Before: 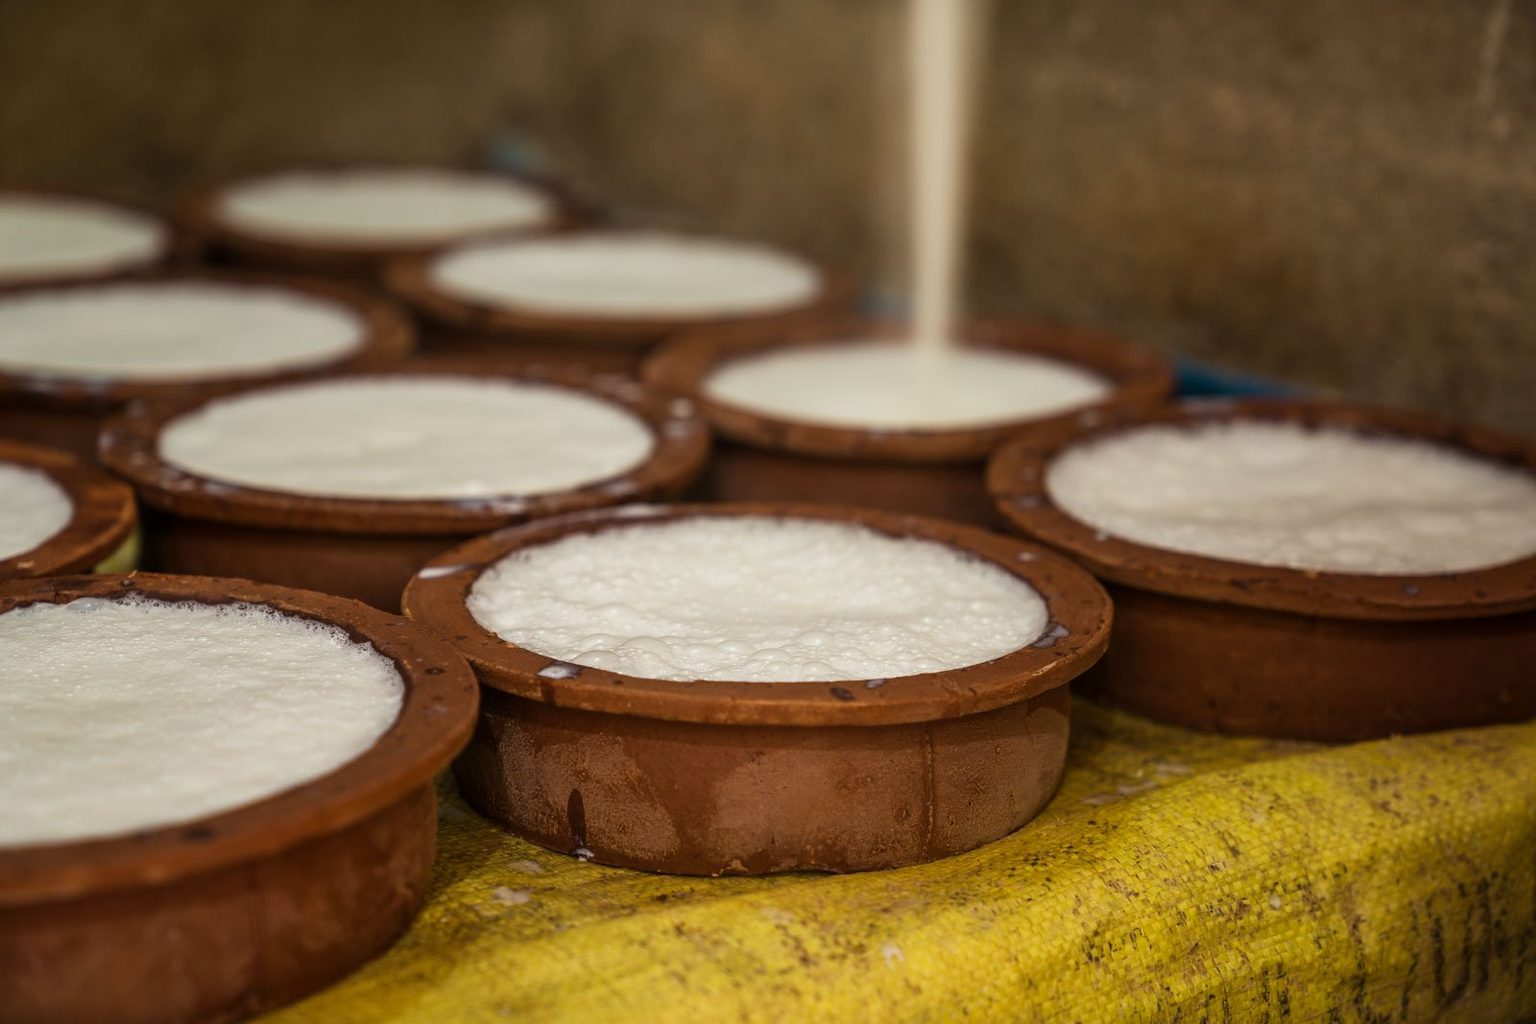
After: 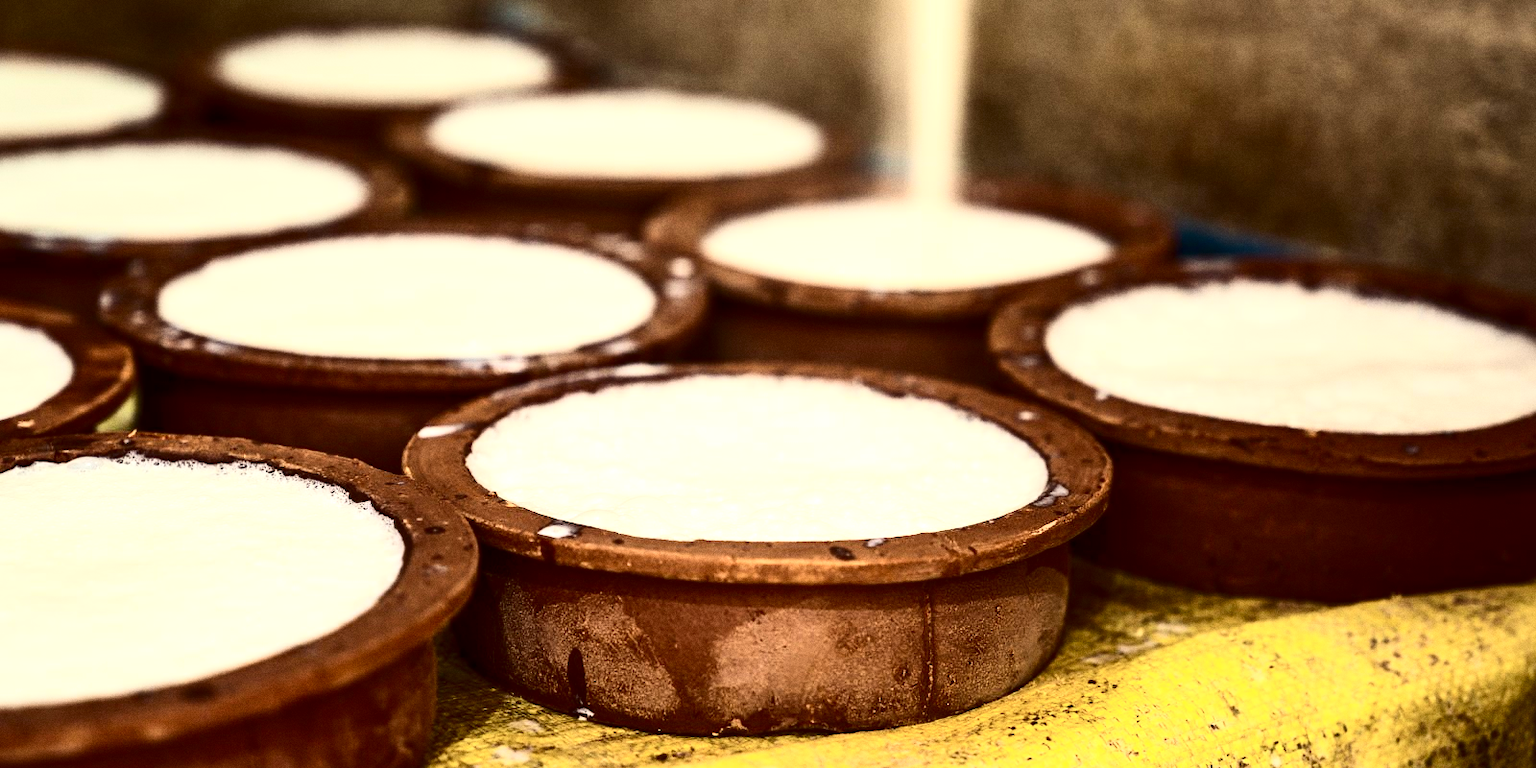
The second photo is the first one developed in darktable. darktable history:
color correction: highlights a* -0.95, highlights b* 4.5, shadows a* 3.55
crop: top 13.819%, bottom 11.169%
grain: on, module defaults
contrast brightness saturation: contrast 0.5, saturation -0.1
exposure: black level correction 0.001, exposure 1.116 EV, compensate highlight preservation false
